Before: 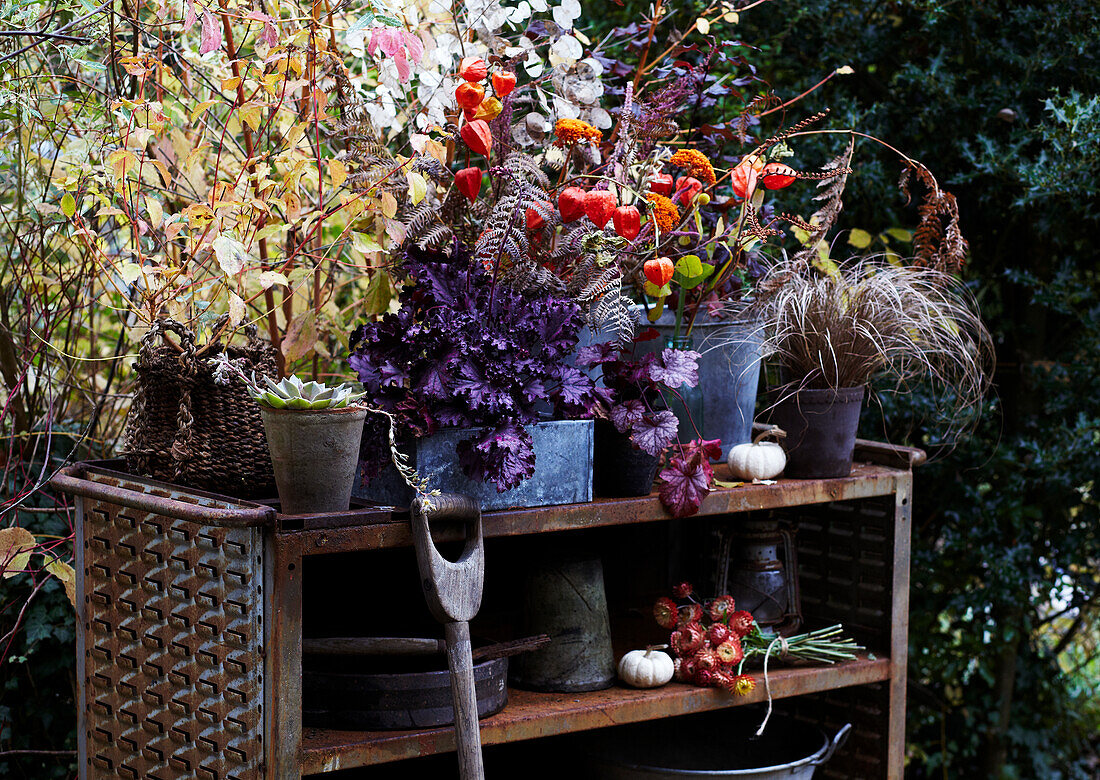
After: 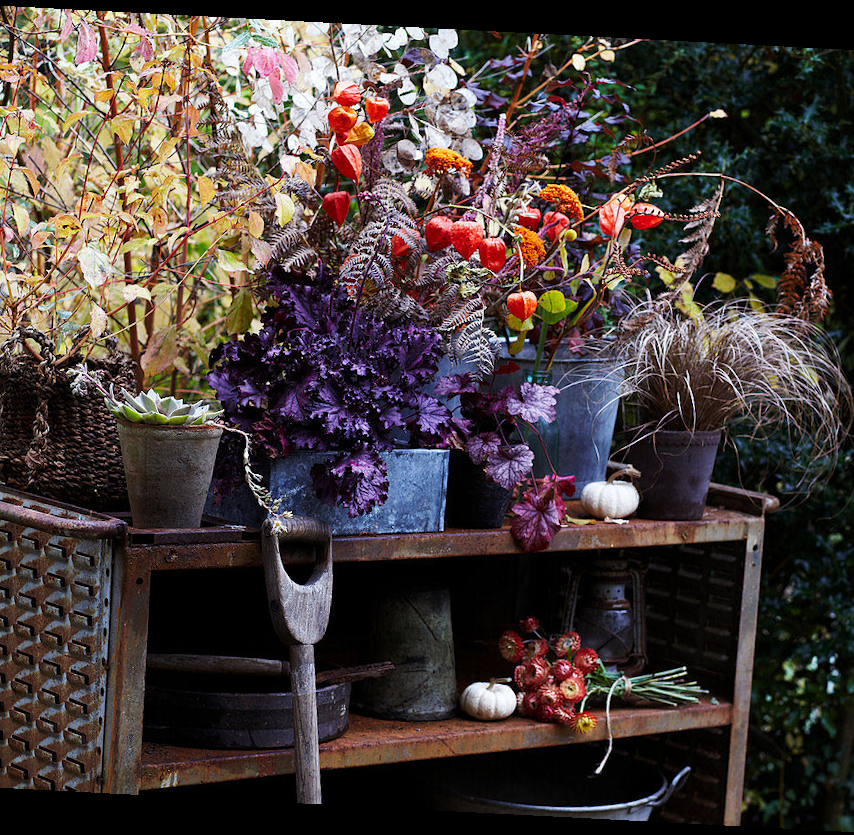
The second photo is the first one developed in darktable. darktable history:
crop and rotate: angle -2.98°, left 14.271%, top 0.018%, right 10.722%, bottom 0.071%
